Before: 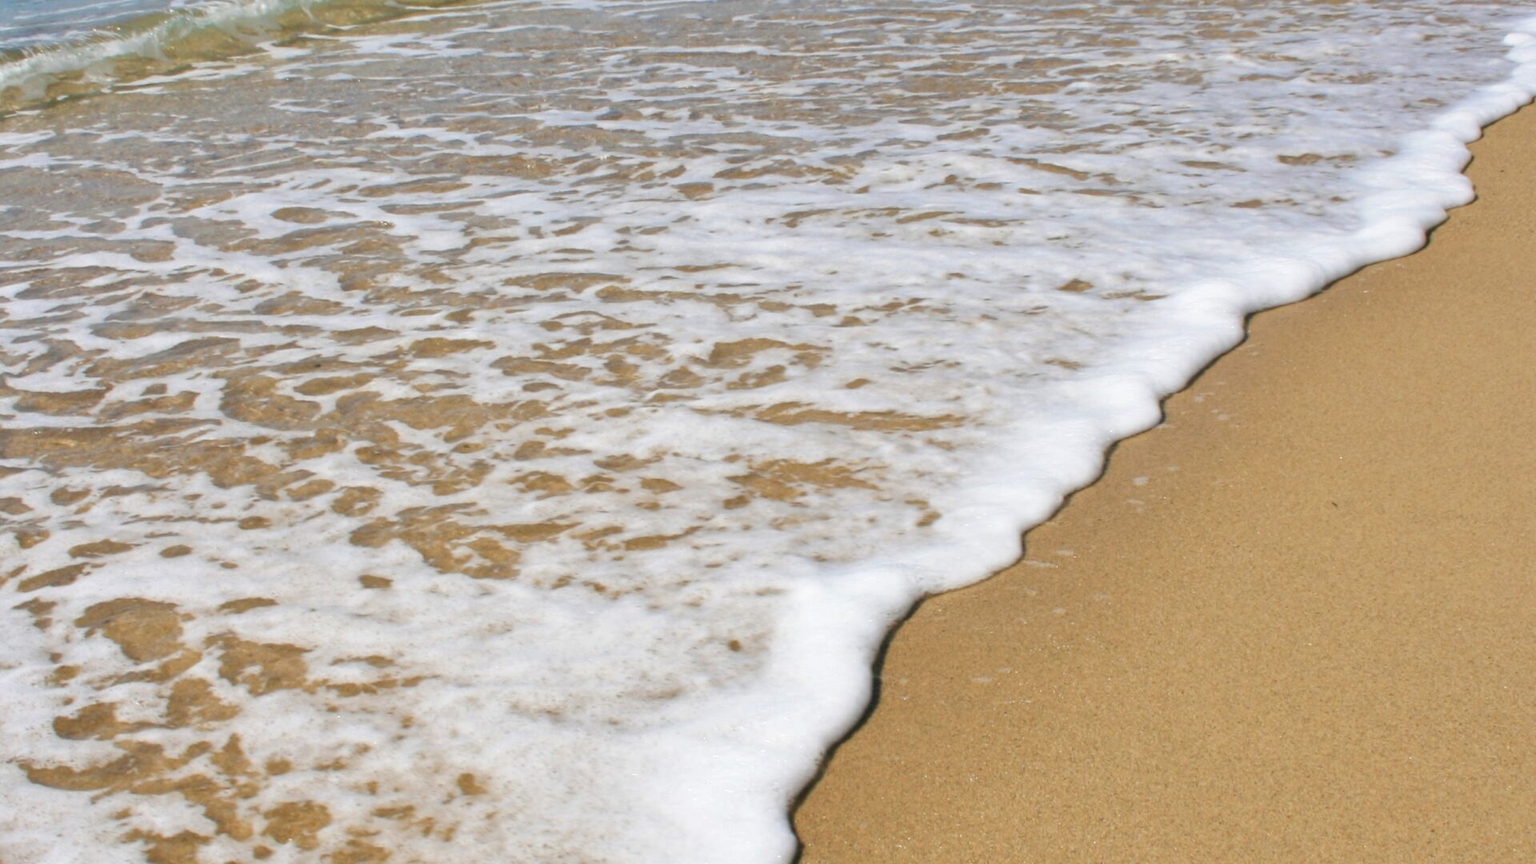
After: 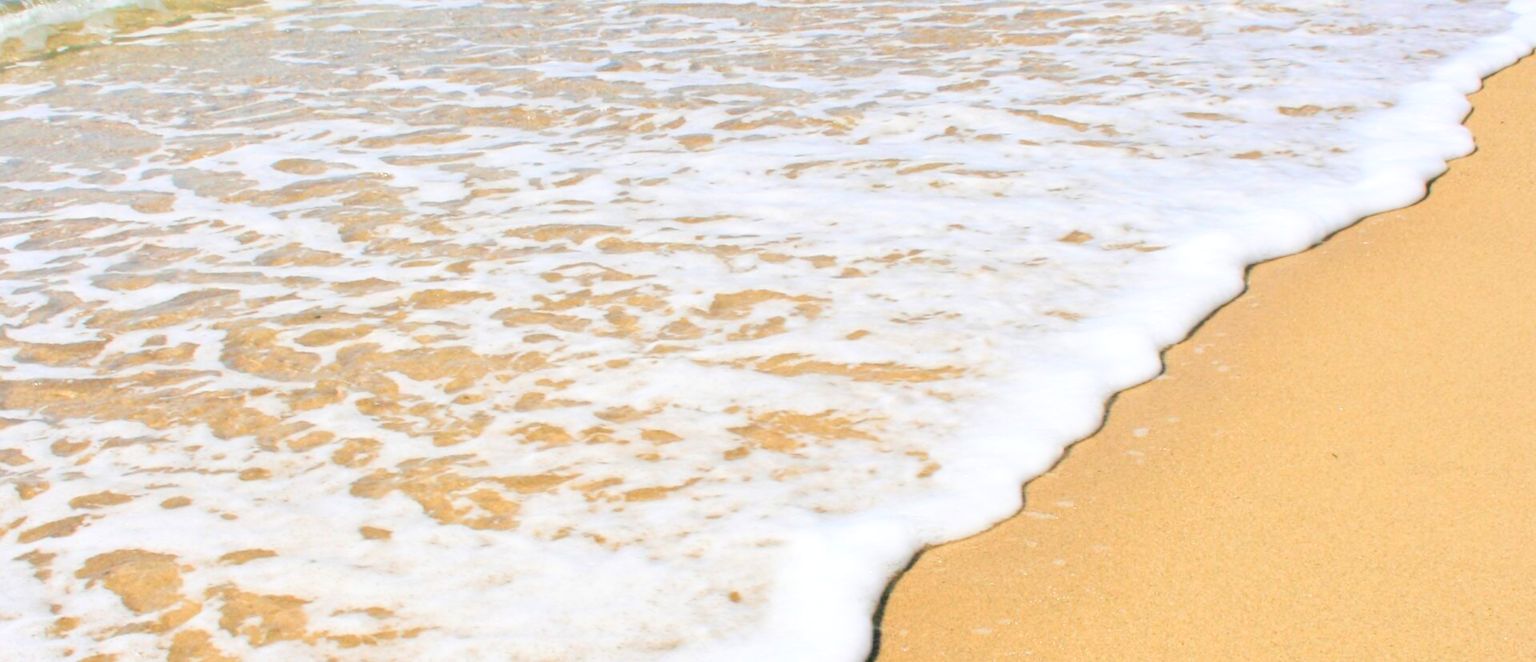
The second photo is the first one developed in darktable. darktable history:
levels: levels [0.072, 0.414, 0.976]
tone curve: curves: ch0 [(0, 0) (0.004, 0.001) (0.133, 0.112) (0.325, 0.362) (0.832, 0.893) (1, 1)], color space Lab, linked channels, preserve colors none
crop: top 5.667%, bottom 17.637%
